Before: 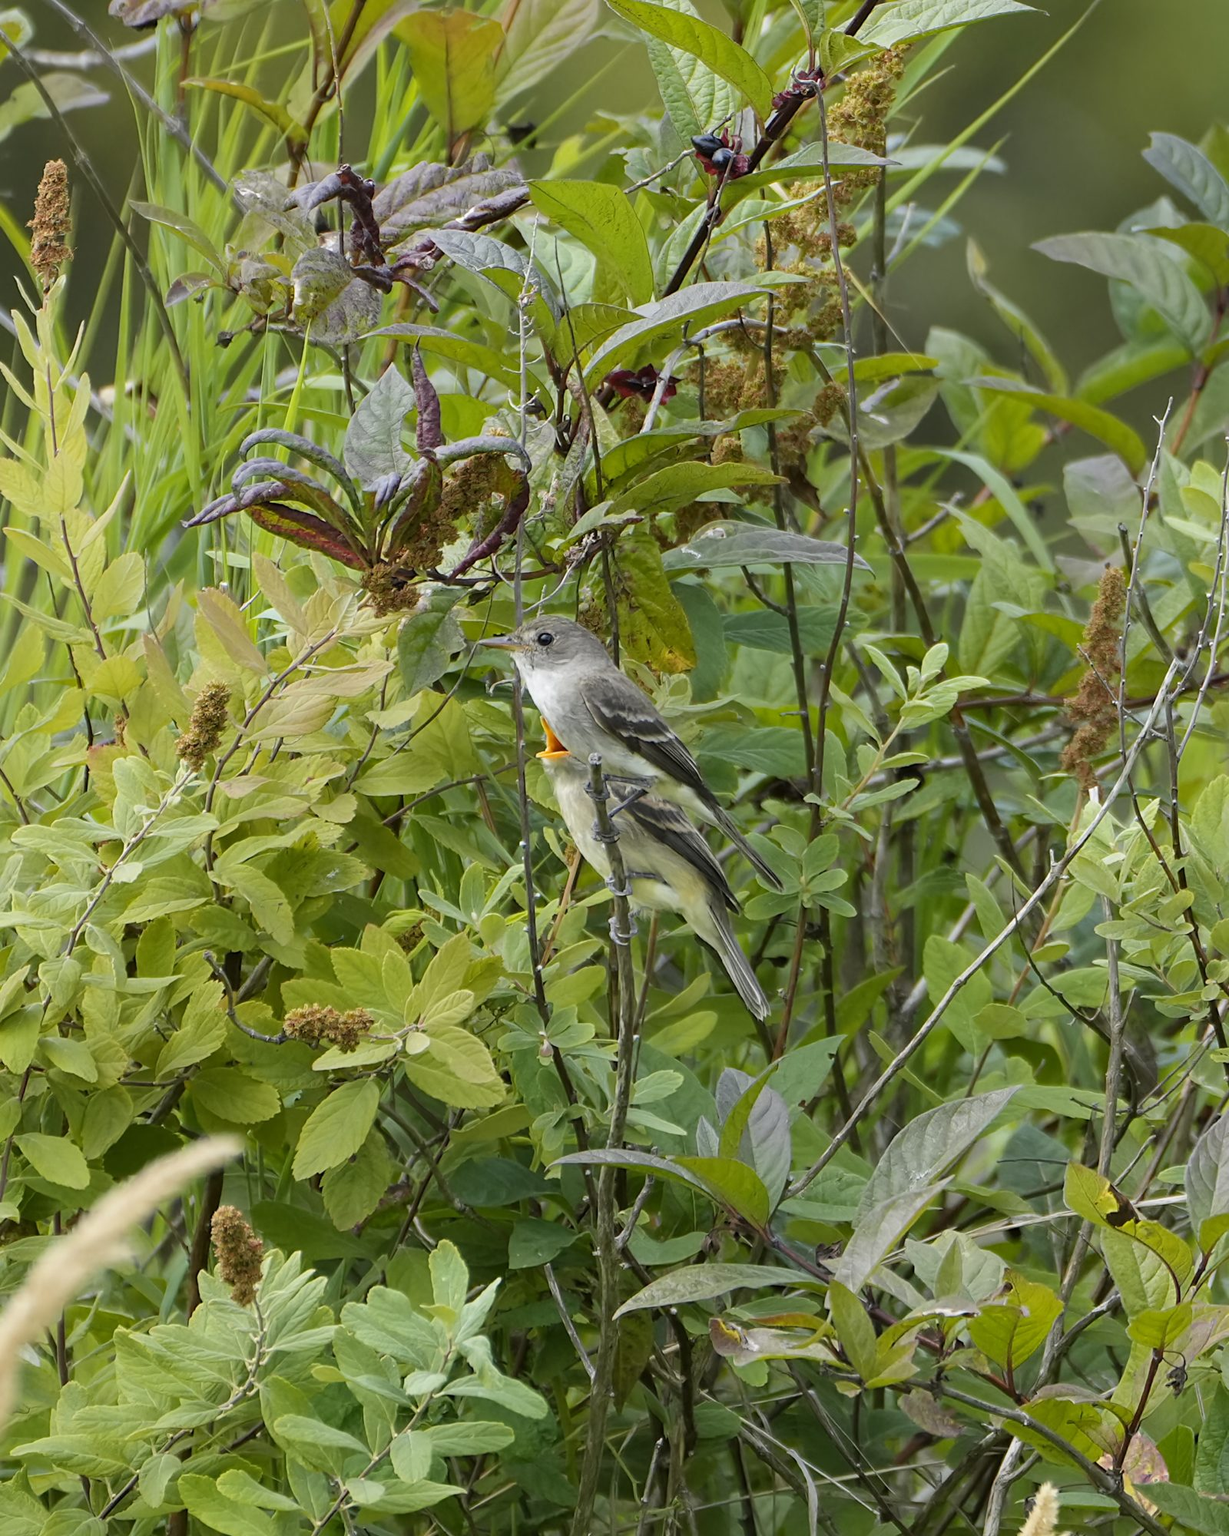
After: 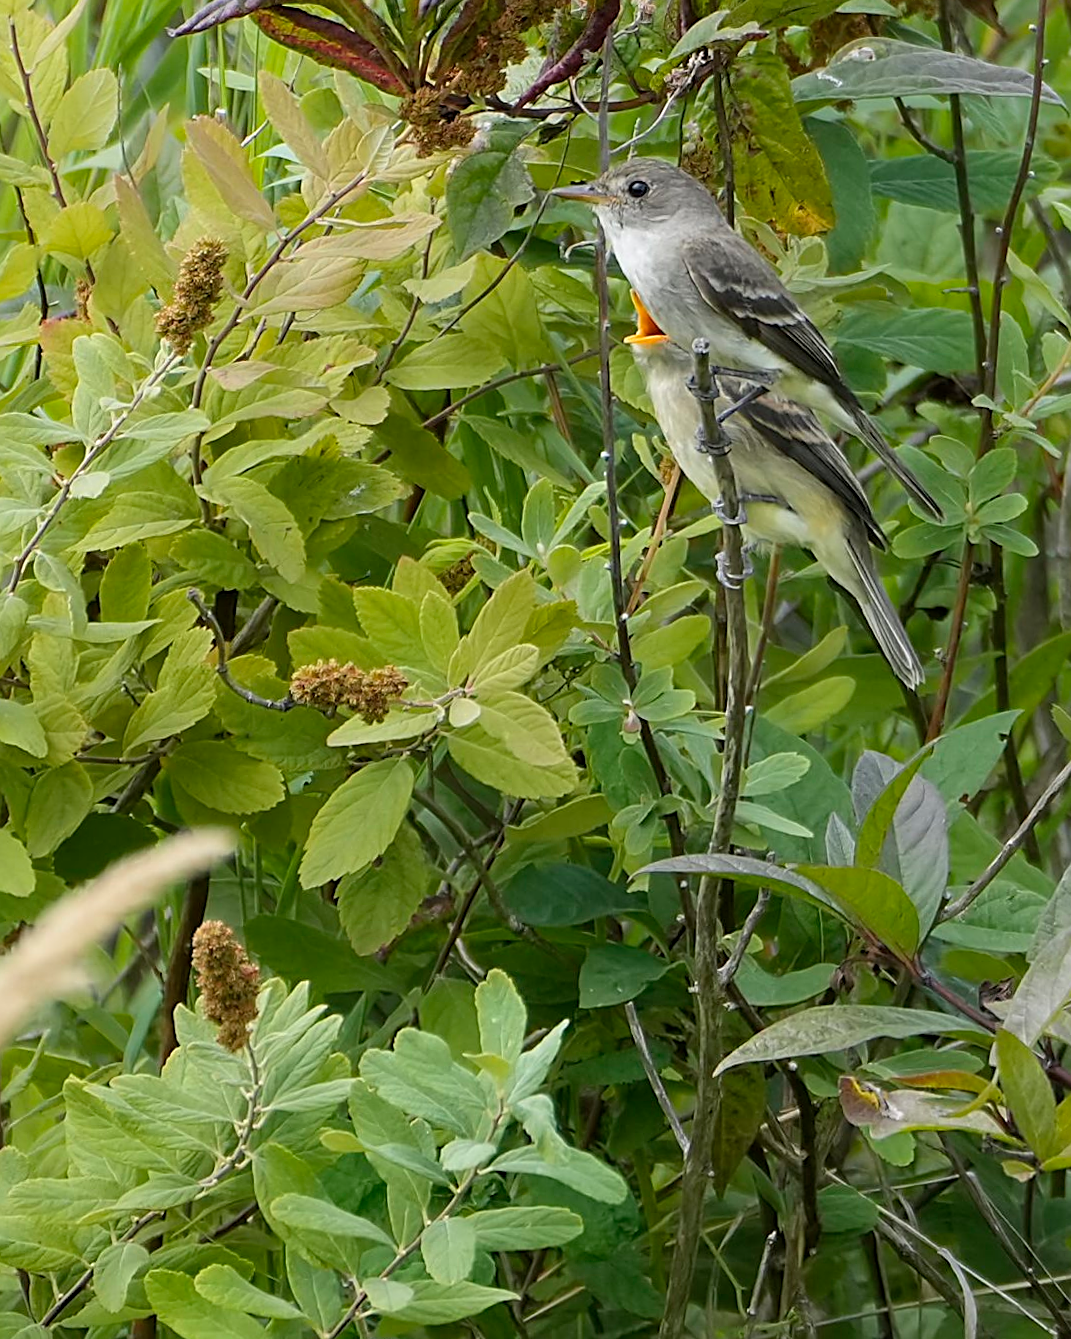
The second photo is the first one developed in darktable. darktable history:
sharpen: on, module defaults
crop and rotate: angle -0.82°, left 3.85%, top 31.828%, right 27.992%
